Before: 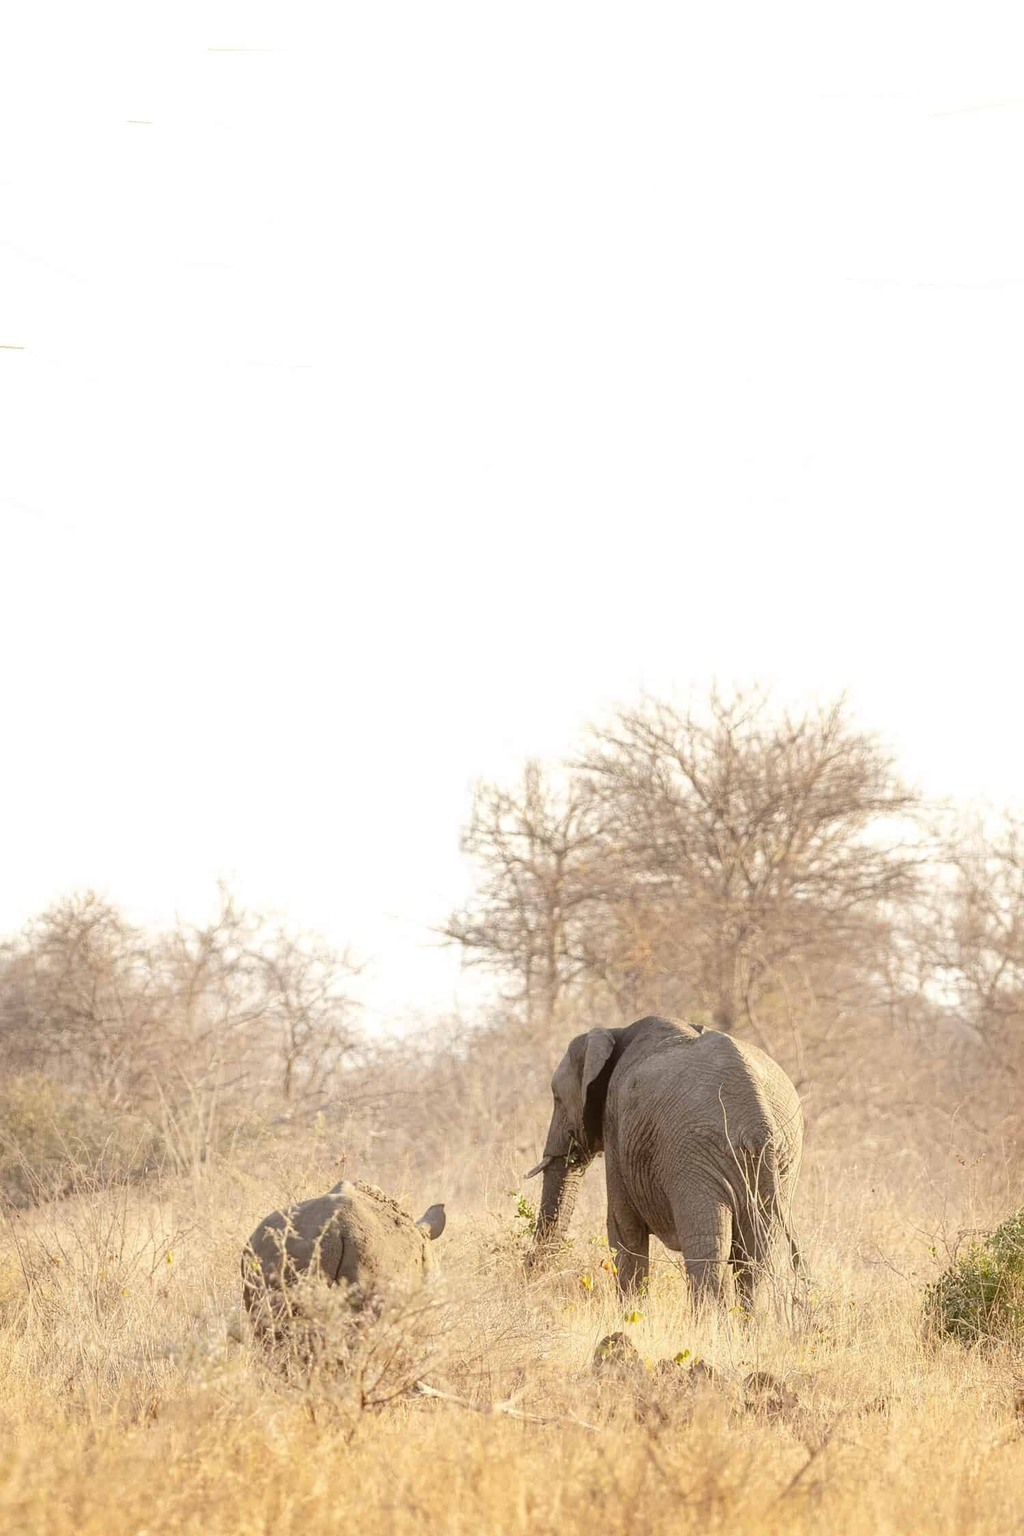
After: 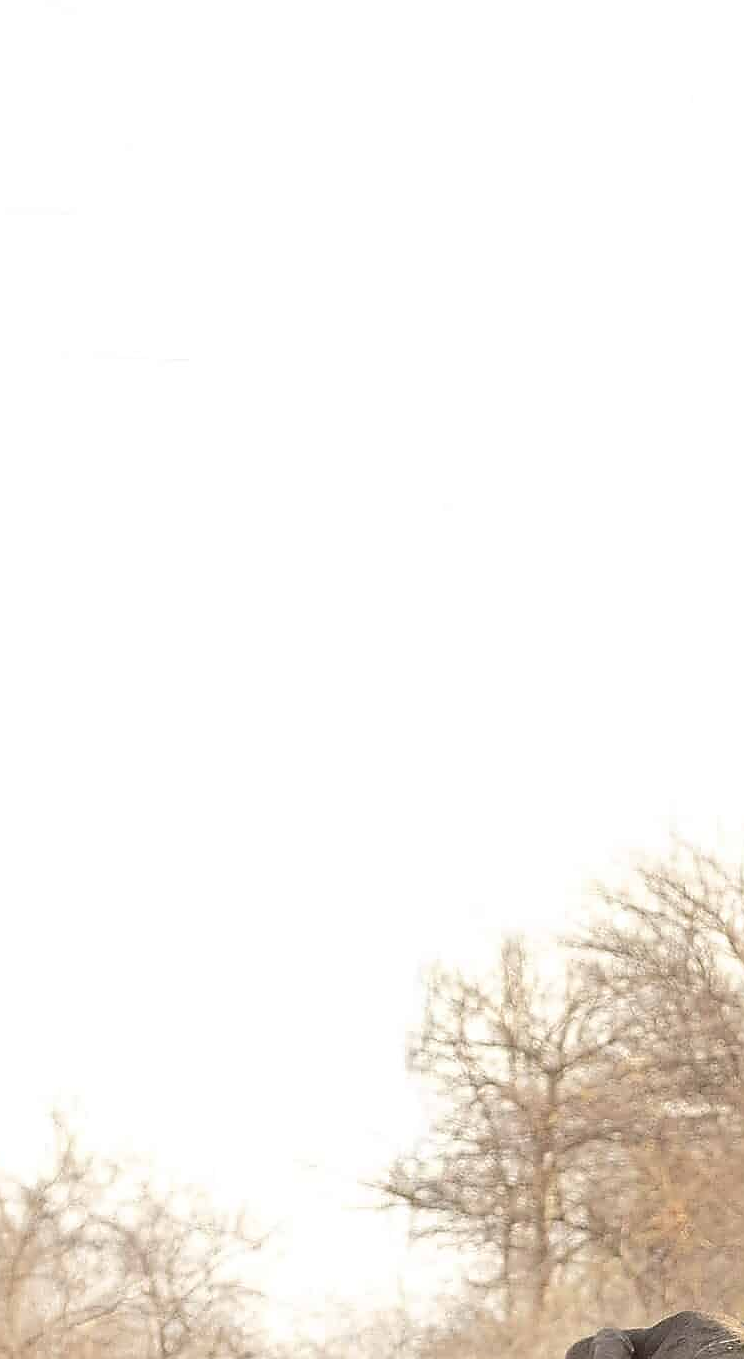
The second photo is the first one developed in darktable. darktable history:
crop: left 17.86%, top 7.91%, right 32.493%, bottom 31.675%
sharpen: radius 1.393, amount 1.245, threshold 0.765
tone equalizer: smoothing diameter 24.81%, edges refinement/feathering 12.64, preserve details guided filter
